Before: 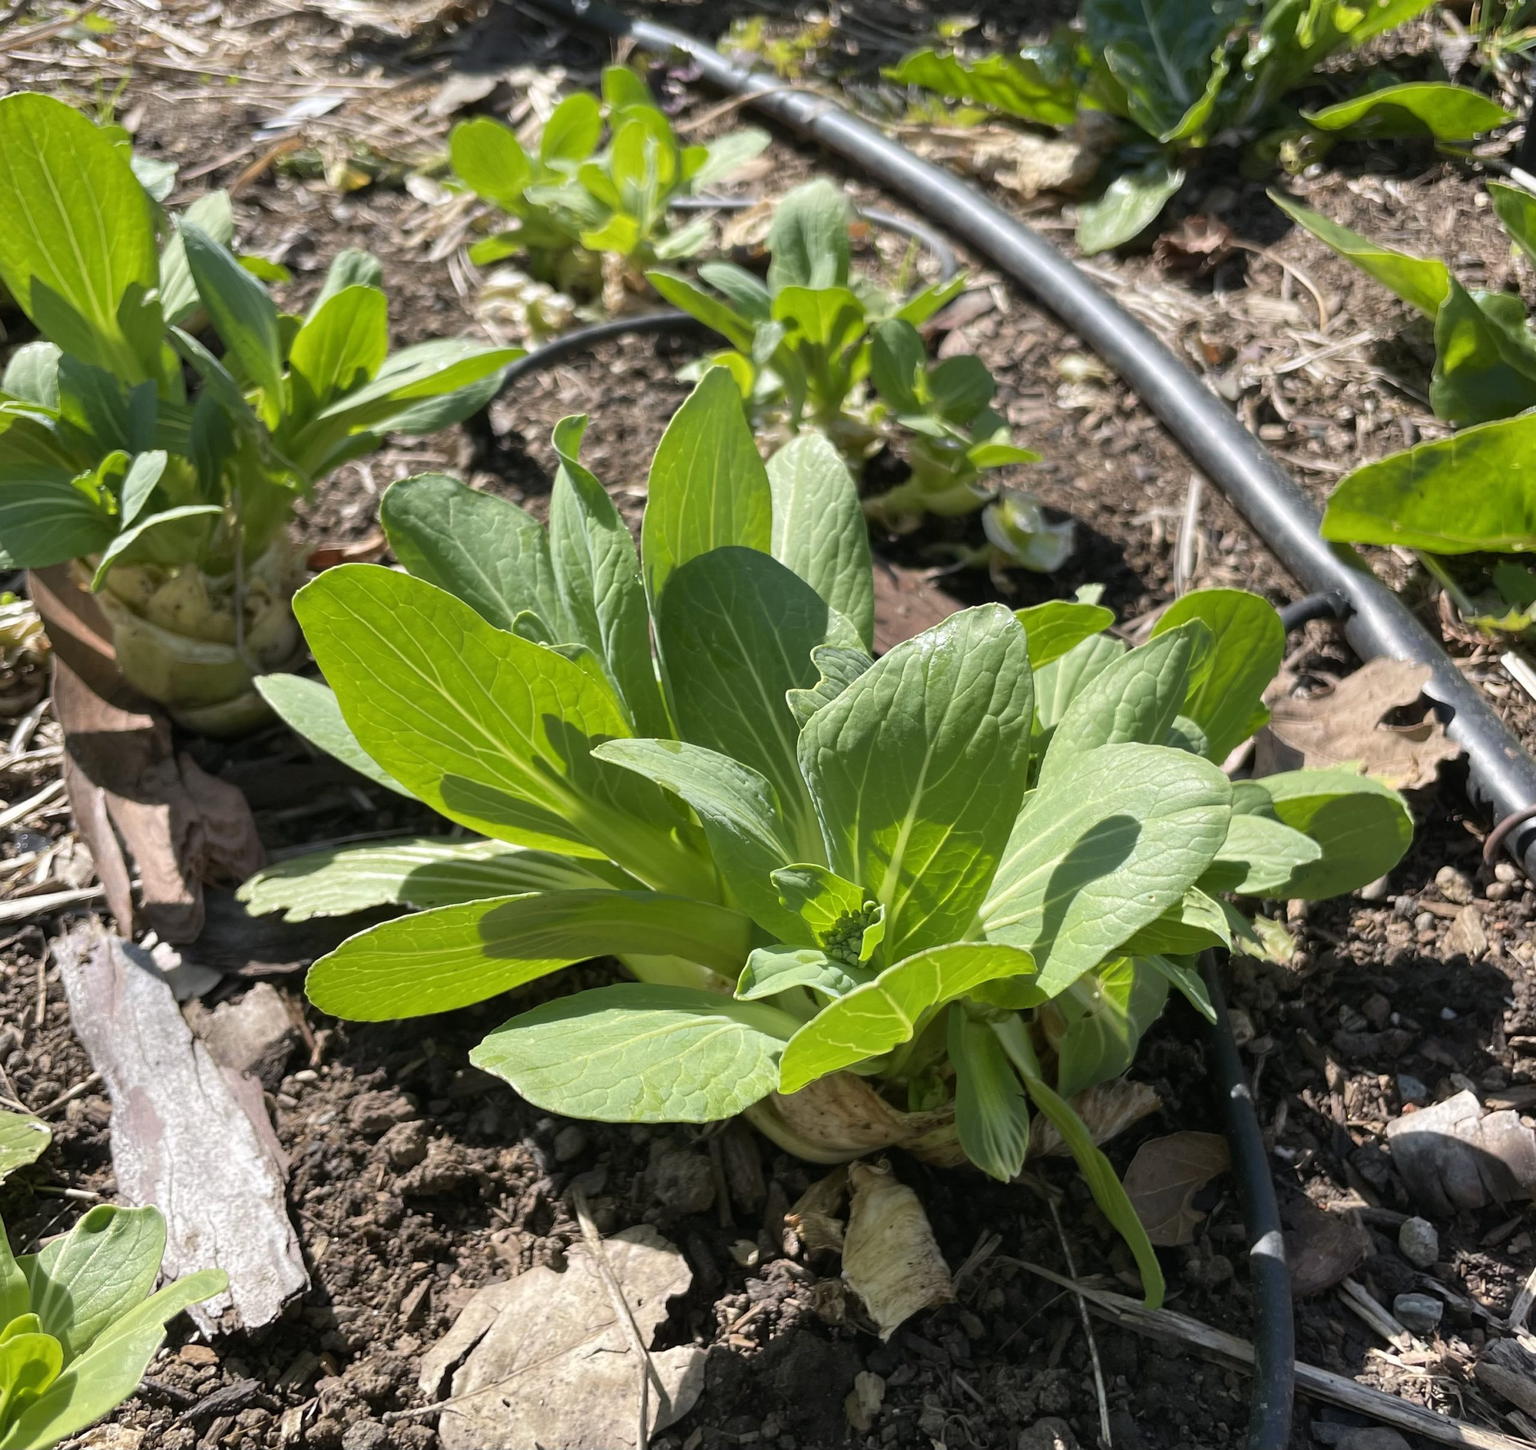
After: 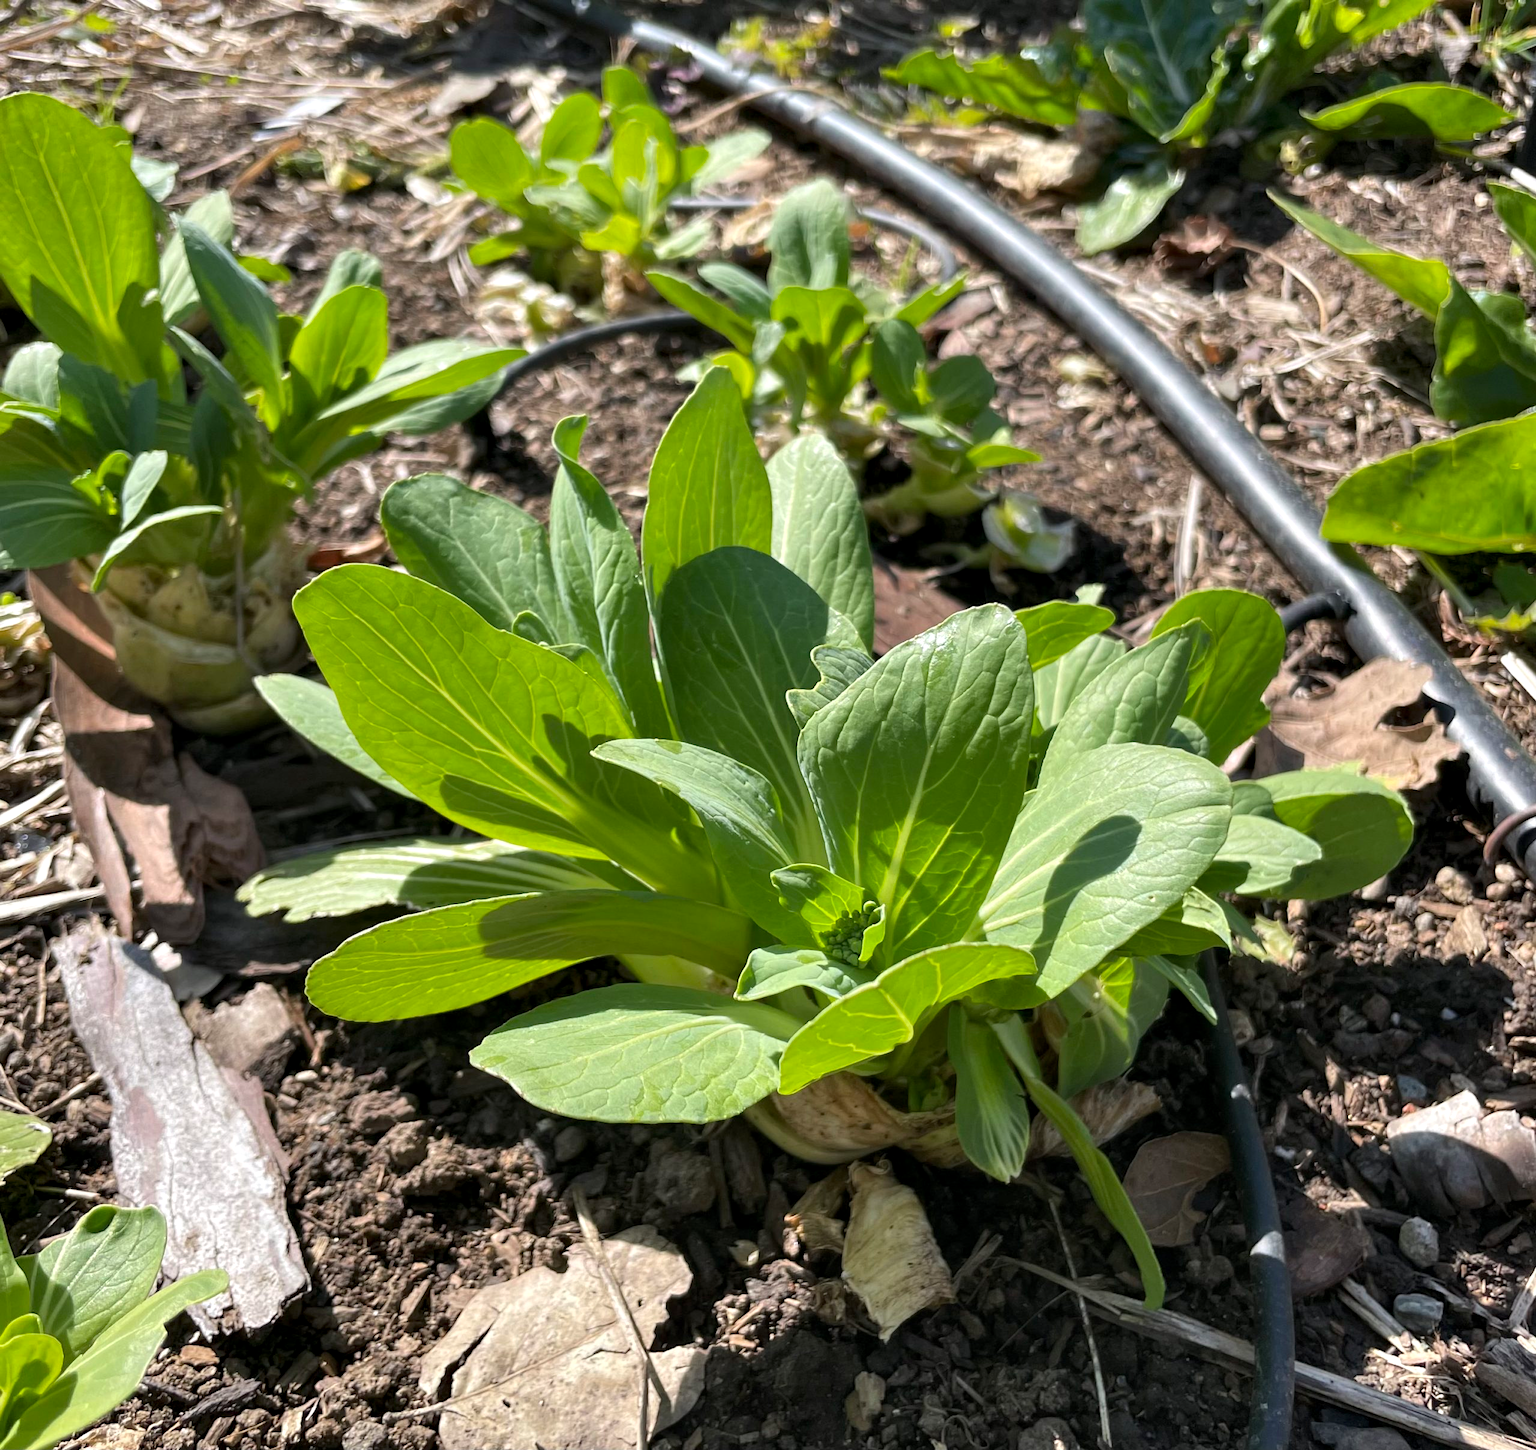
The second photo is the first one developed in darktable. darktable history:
shadows and highlights: shadows 20.55, highlights -20.99, soften with gaussian
contrast equalizer: octaves 7, y [[0.528 ×6], [0.514 ×6], [0.362 ×6], [0 ×6], [0 ×6]]
